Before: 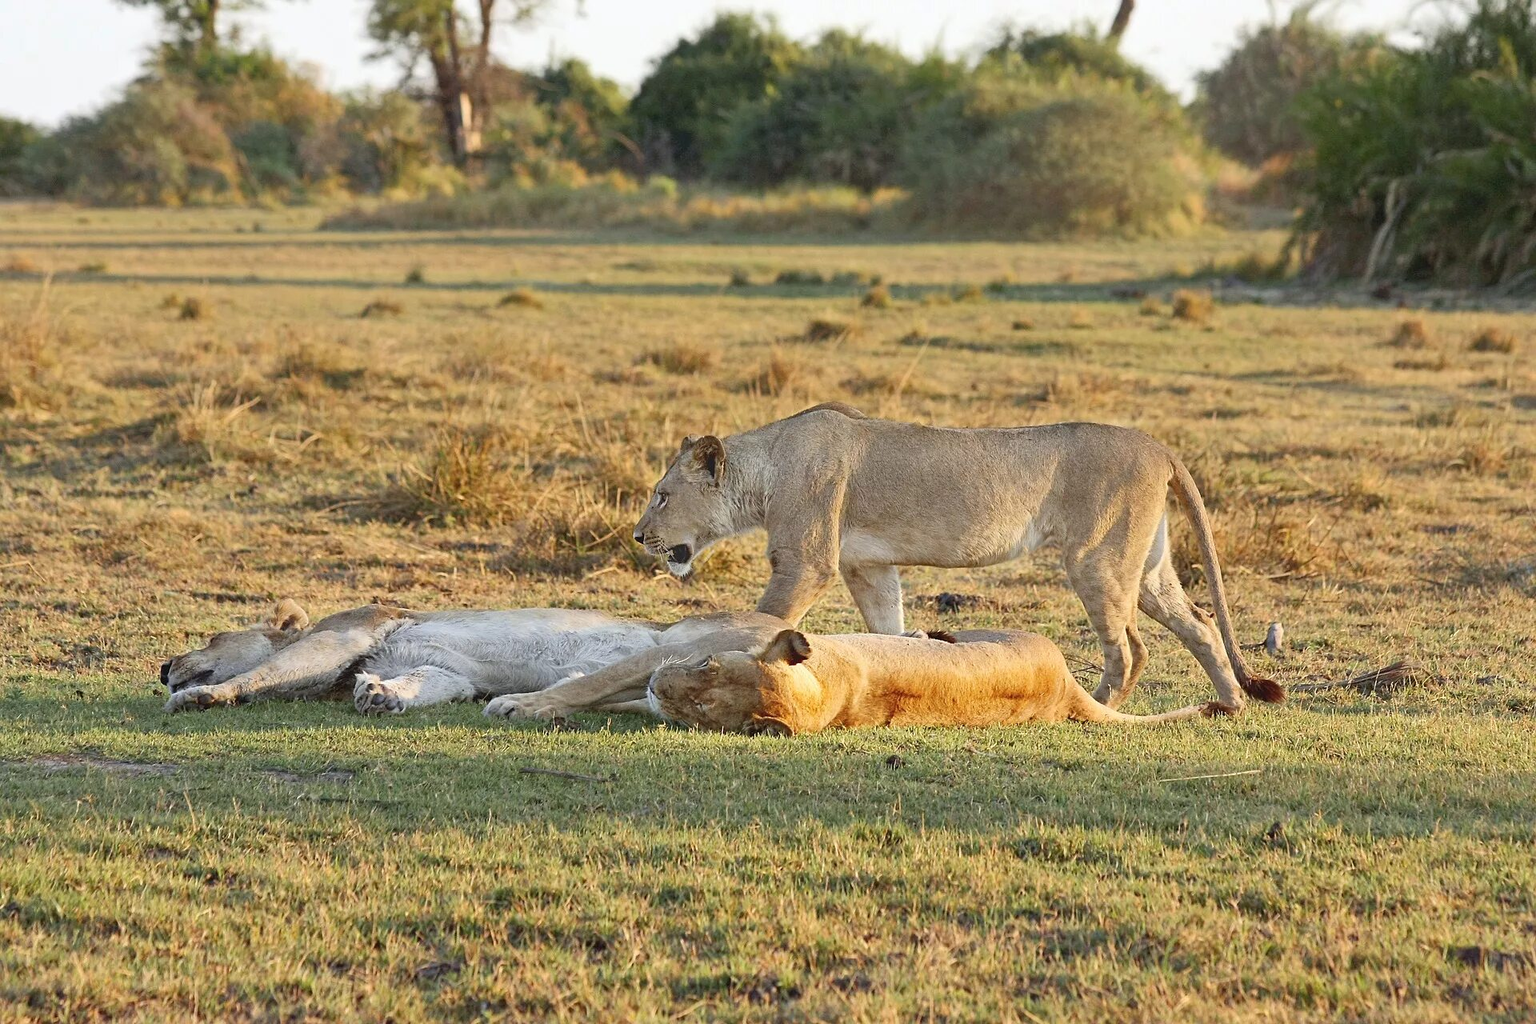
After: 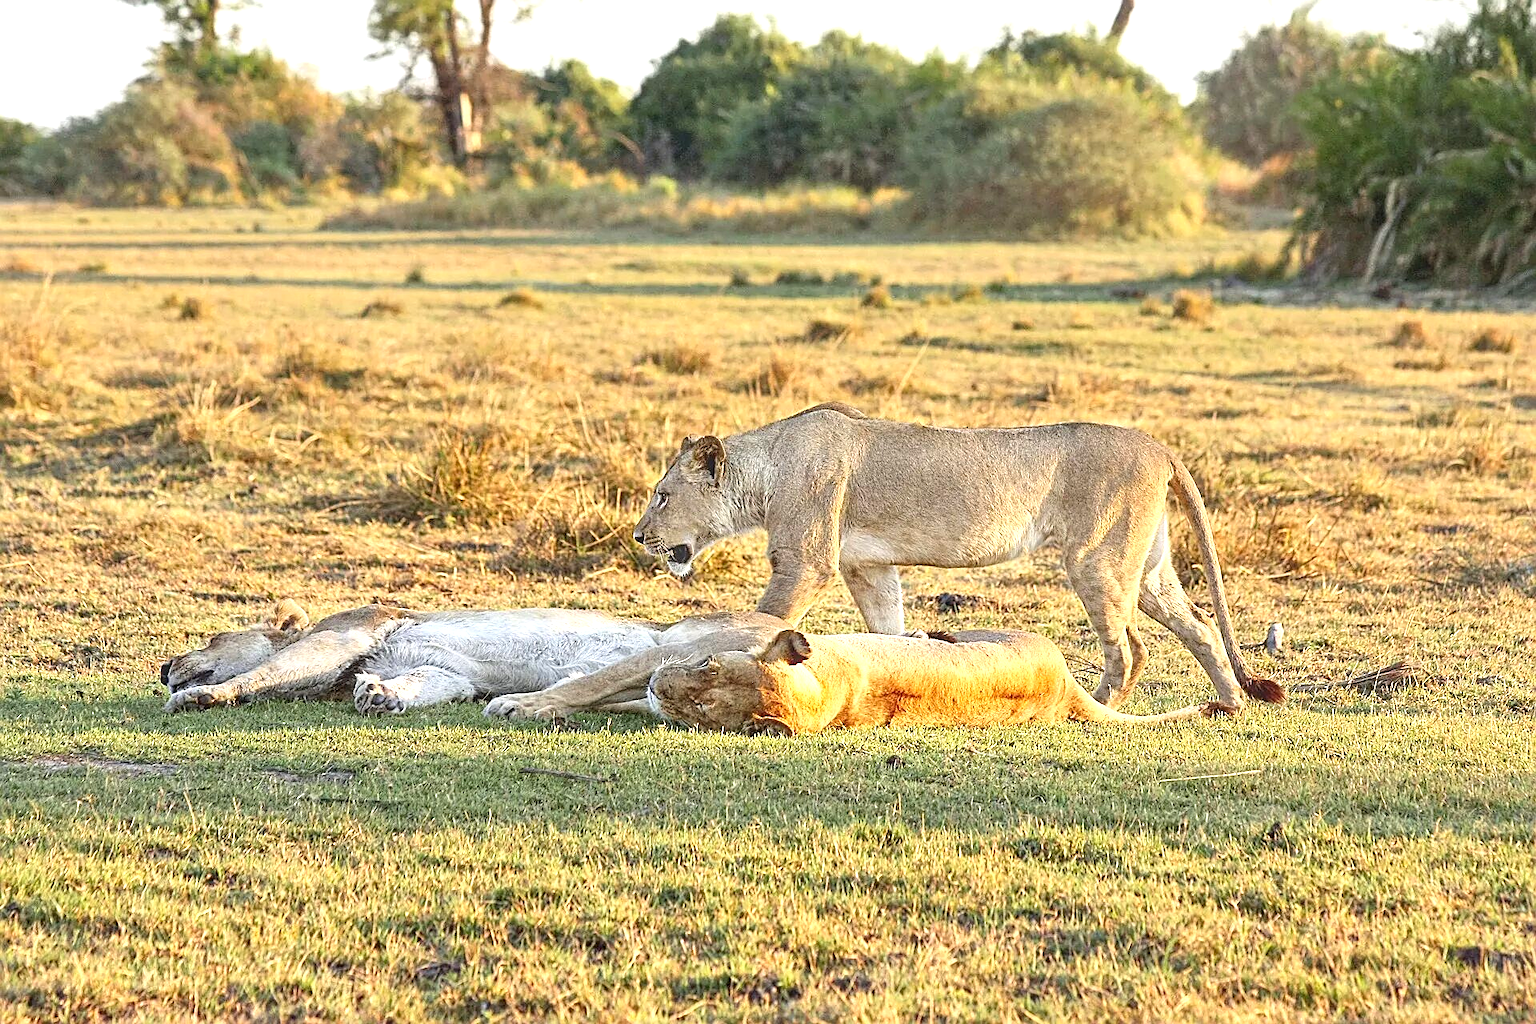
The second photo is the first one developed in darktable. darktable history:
local contrast: on, module defaults
exposure: black level correction 0, exposure 0.7 EV, compensate exposure bias true, compensate highlight preservation false
sharpen: on, module defaults
contrast brightness saturation: contrast 0.1, brightness 0.03, saturation 0.09
